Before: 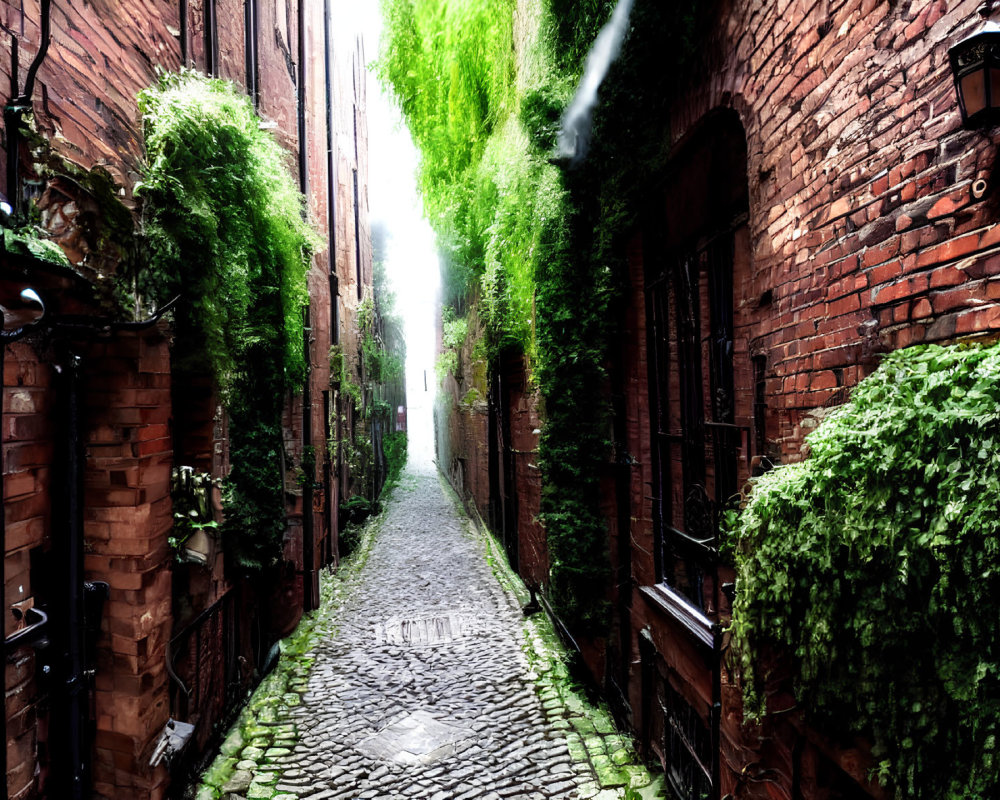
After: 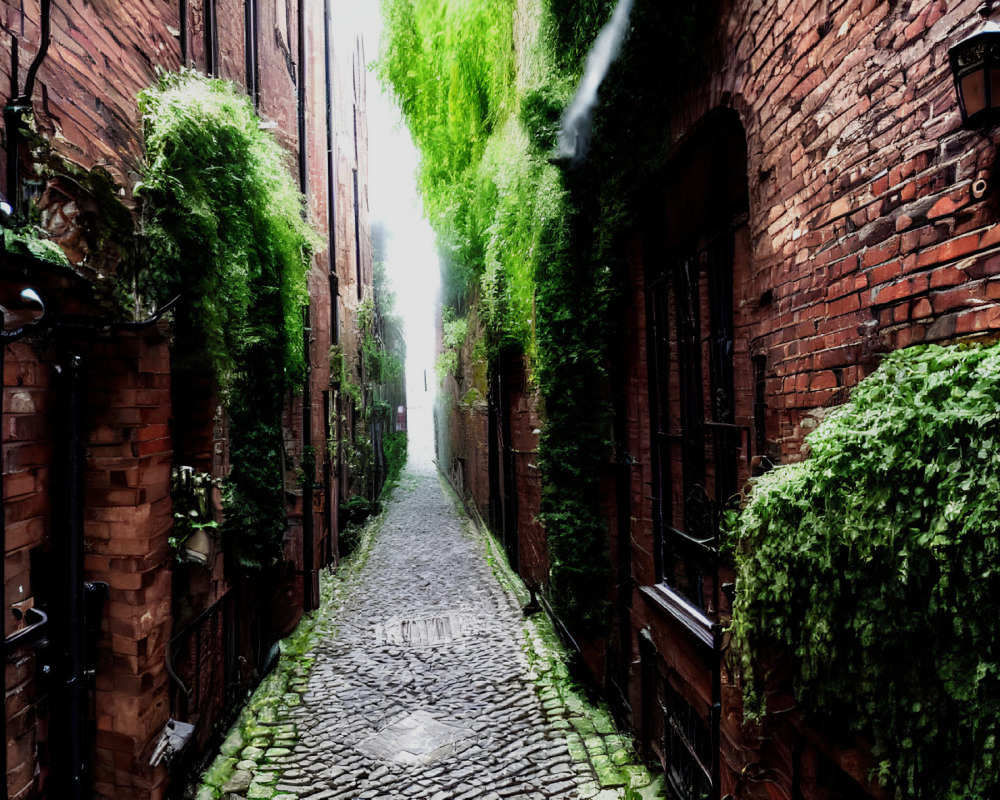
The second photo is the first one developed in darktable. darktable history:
exposure: exposure -0.392 EV, compensate highlight preservation false
